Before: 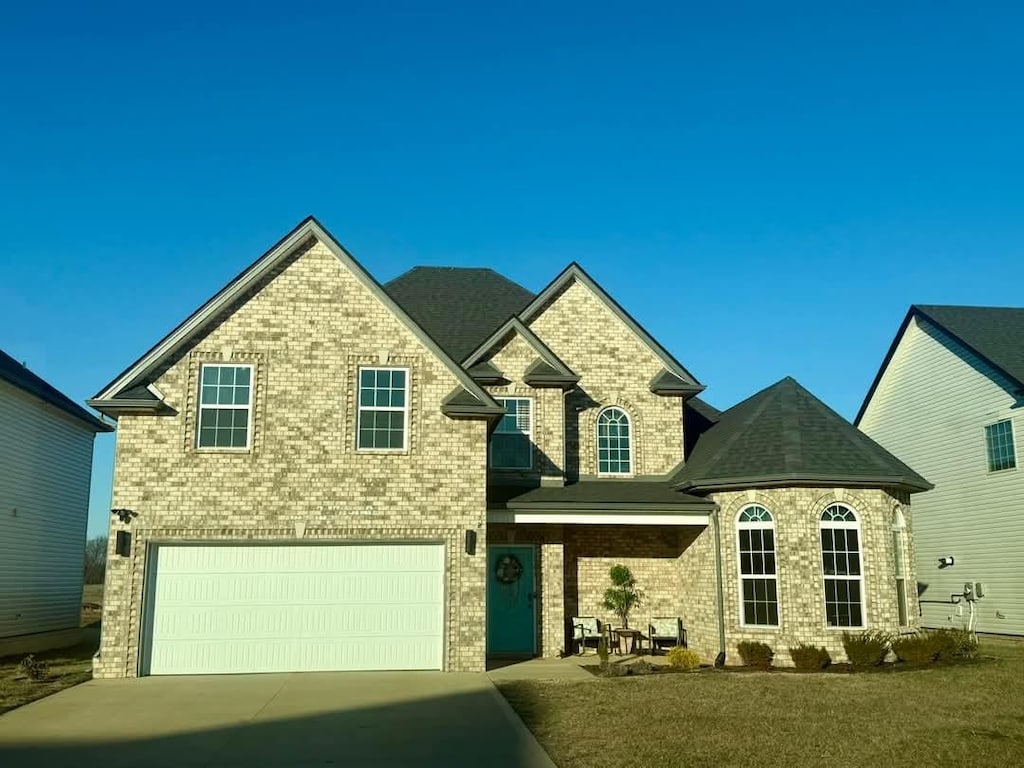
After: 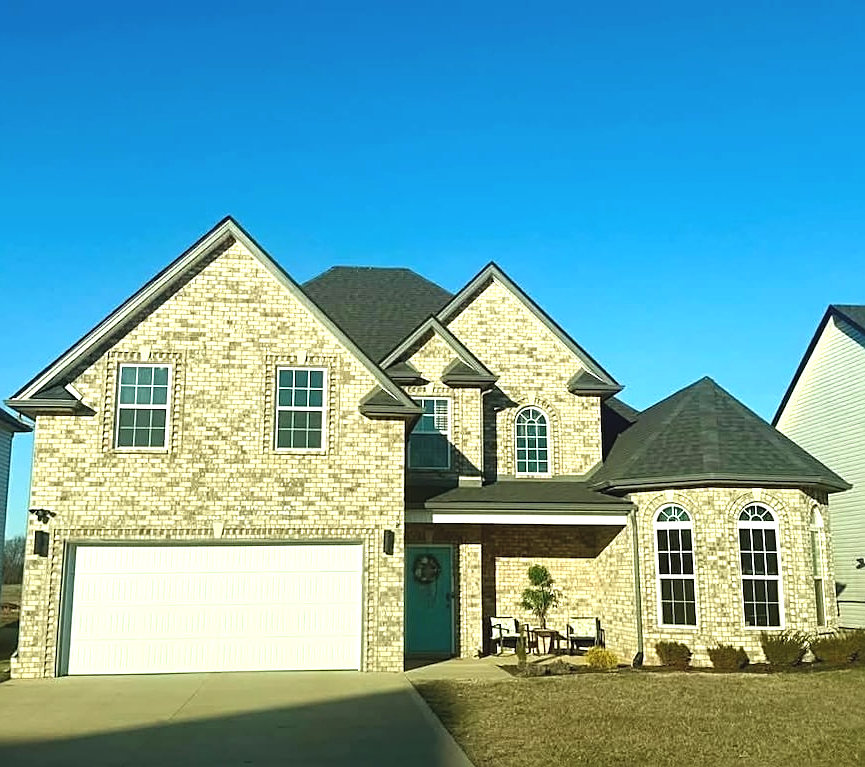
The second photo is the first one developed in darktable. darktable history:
exposure: black level correction -0.005, exposure 0.613 EV, compensate exposure bias true, compensate highlight preservation false
crop: left 8.075%, right 7.398%
sharpen: on, module defaults
